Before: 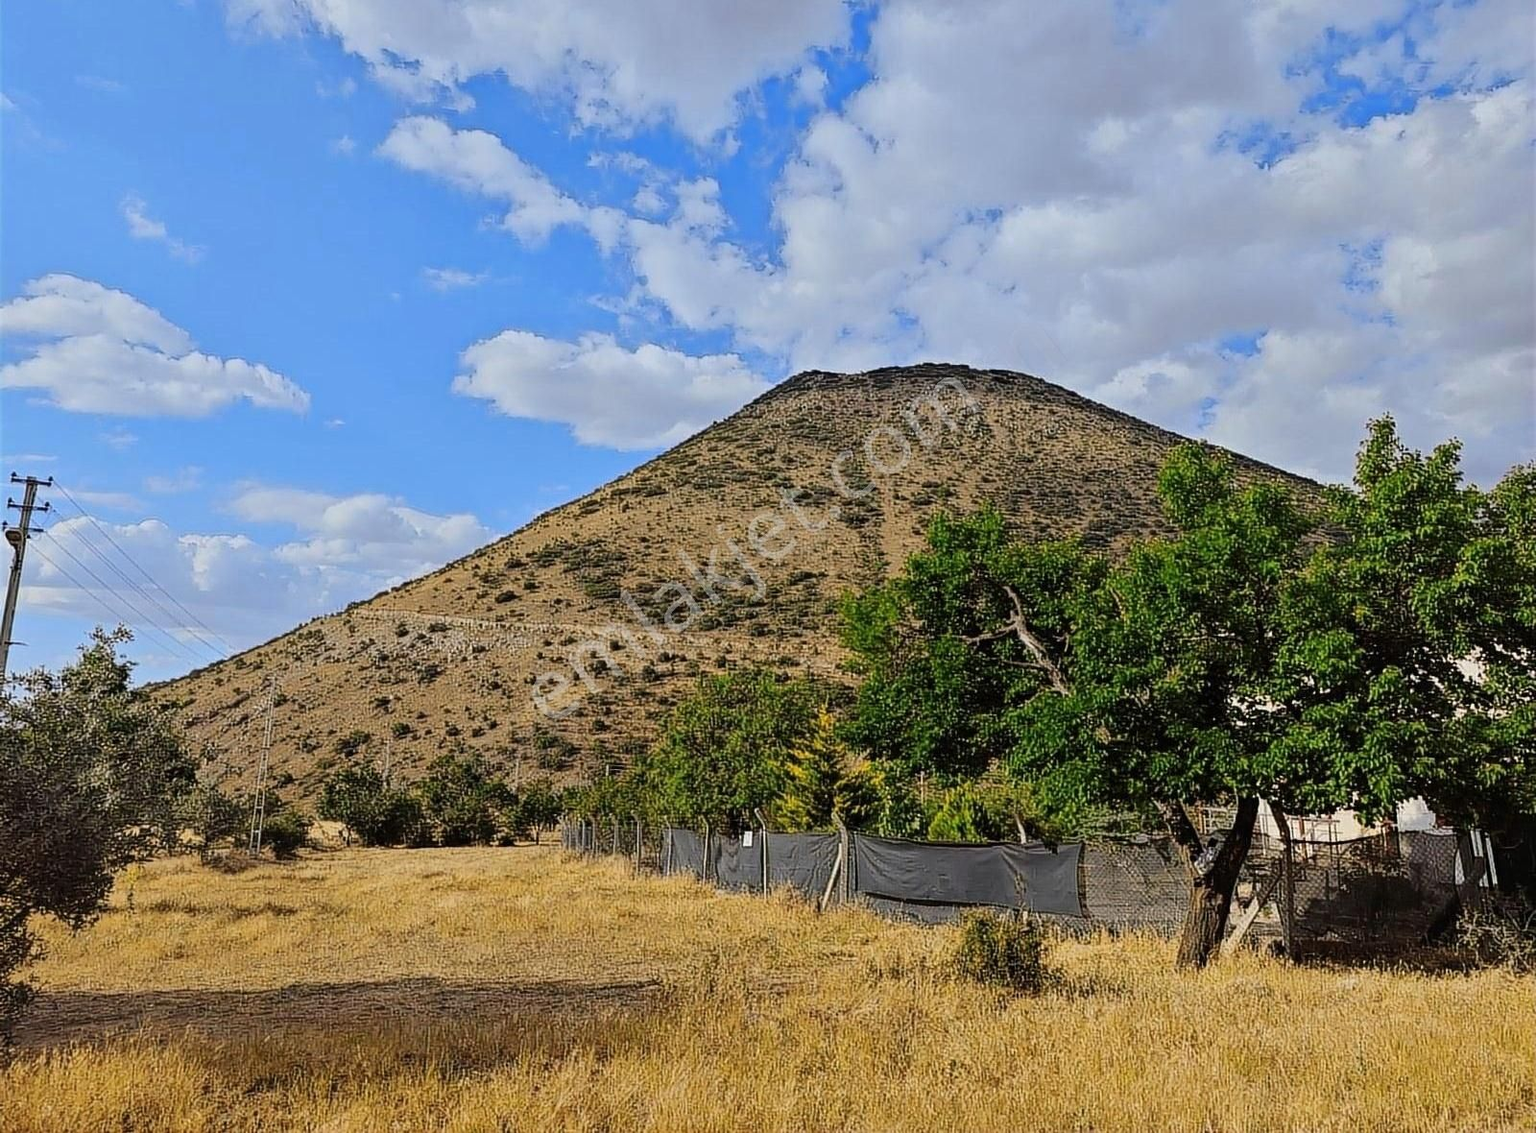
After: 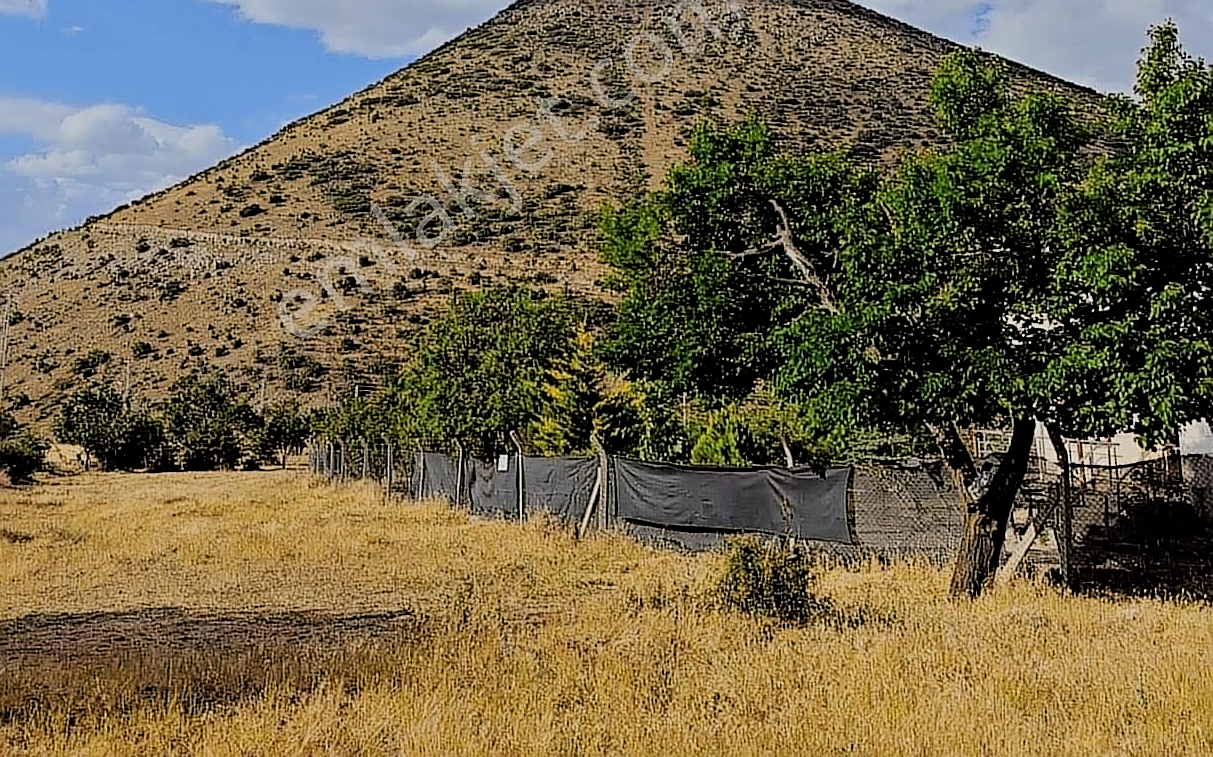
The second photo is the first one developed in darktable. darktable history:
filmic rgb: black relative exposure -7.71 EV, white relative exposure 4.43 EV, target black luminance 0%, hardness 3.76, latitude 50.78%, contrast 1.068, highlights saturation mix 9.02%, shadows ↔ highlights balance -0.224%
sharpen: on, module defaults
crop and rotate: left 17.298%, top 34.855%, right 6.888%, bottom 0.953%
